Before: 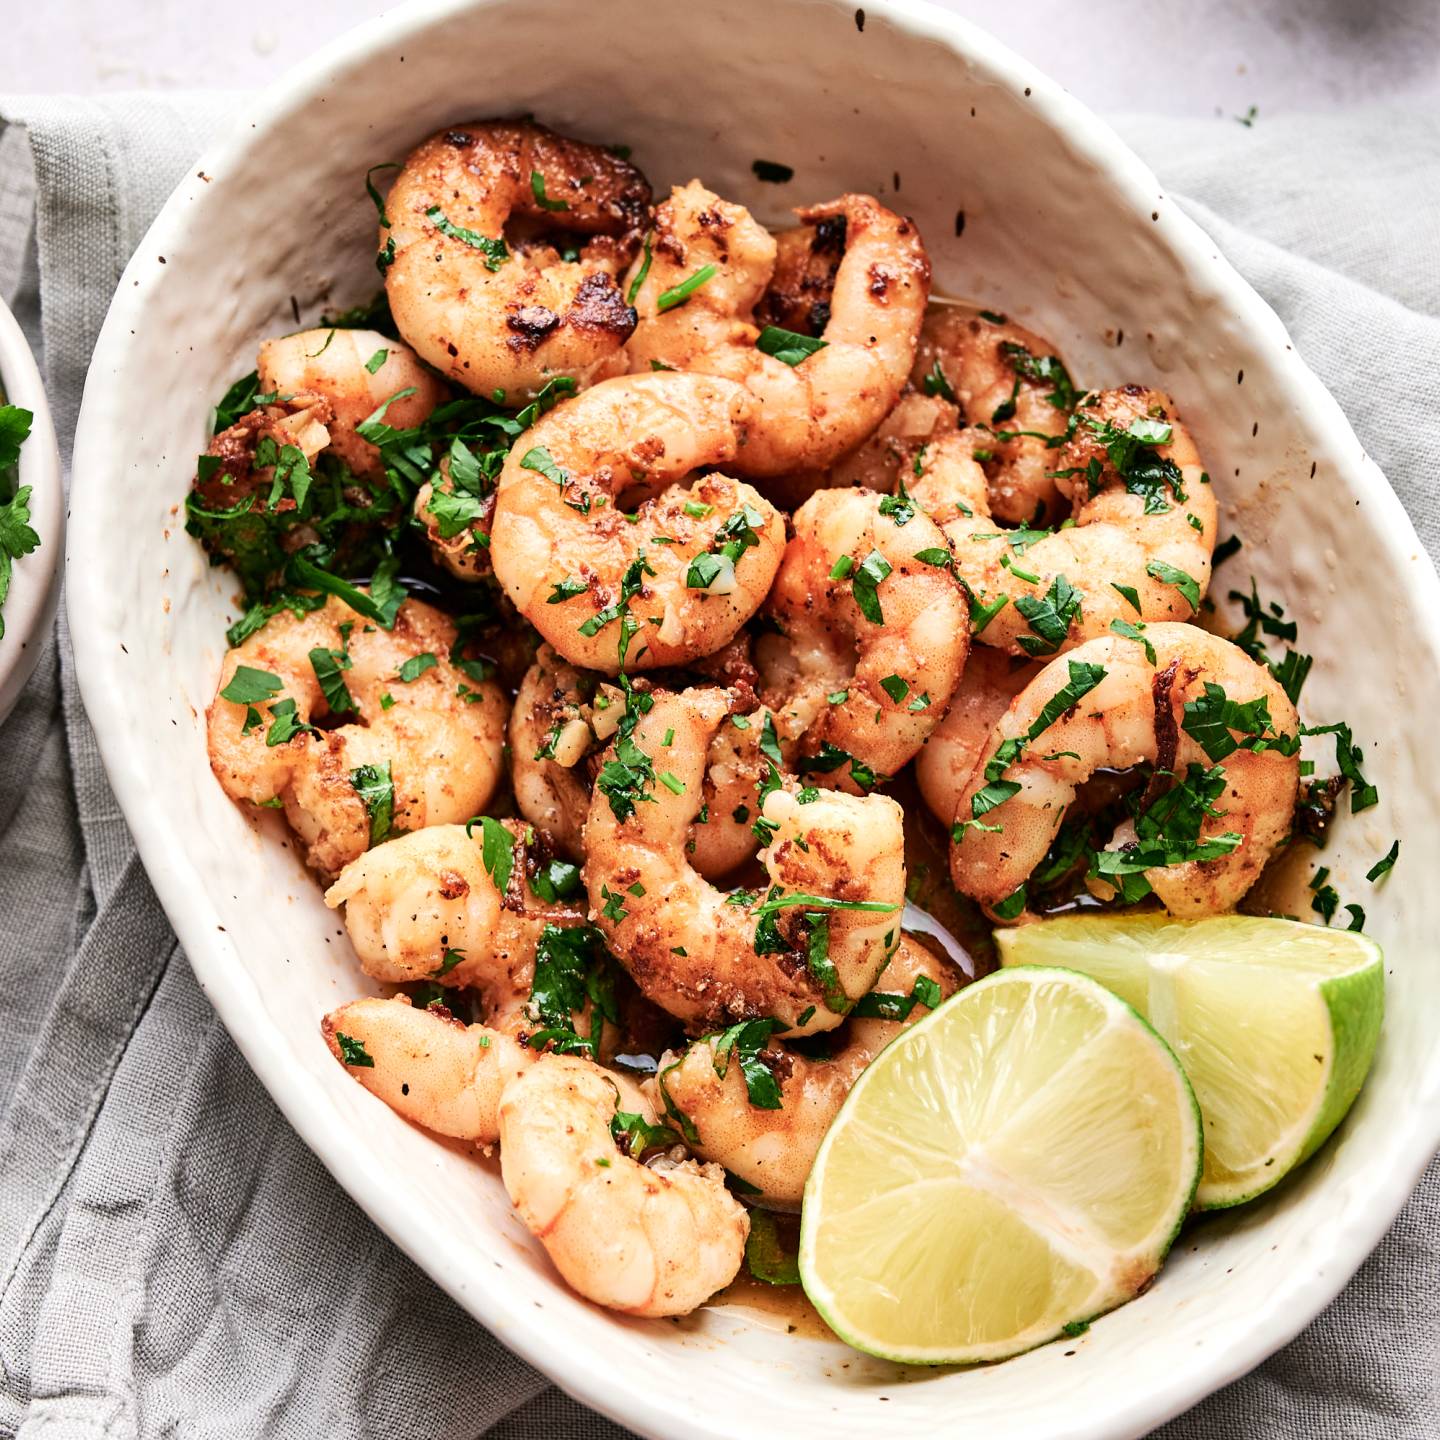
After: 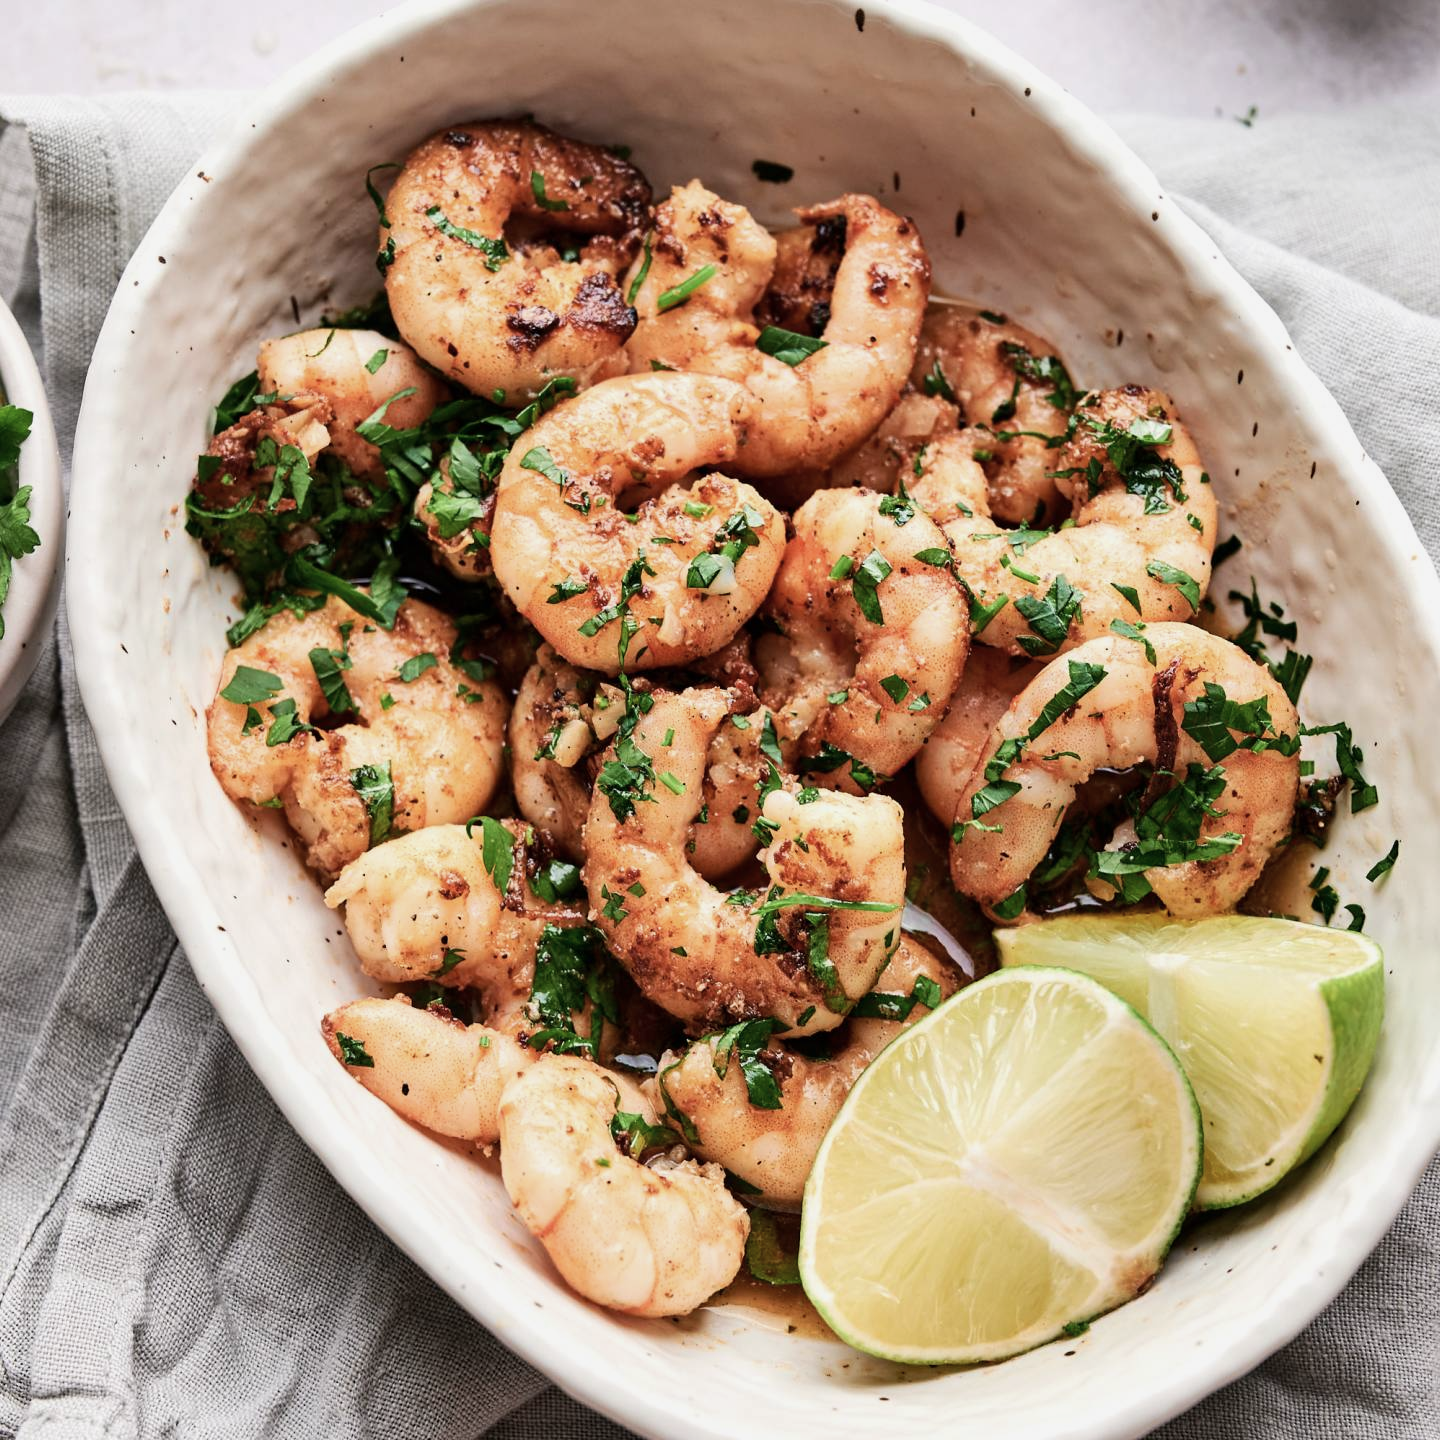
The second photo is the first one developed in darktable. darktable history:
exposure: exposure -0.149 EV, compensate exposure bias true, compensate highlight preservation false
color correction: highlights b* 0.04, saturation 0.844
